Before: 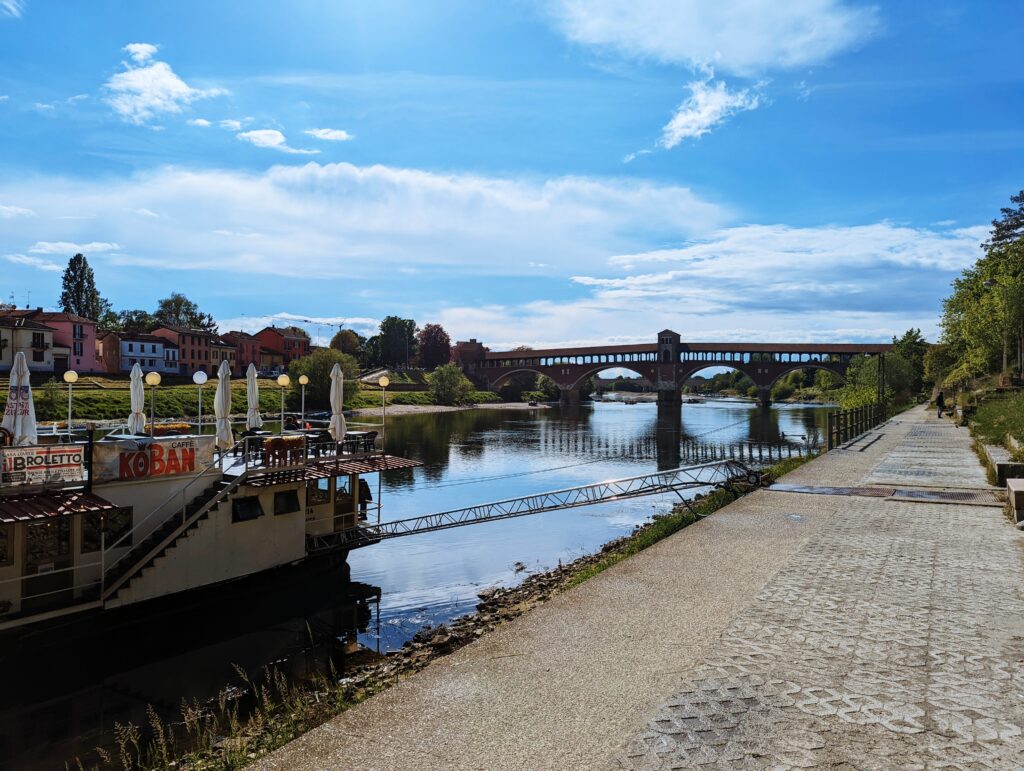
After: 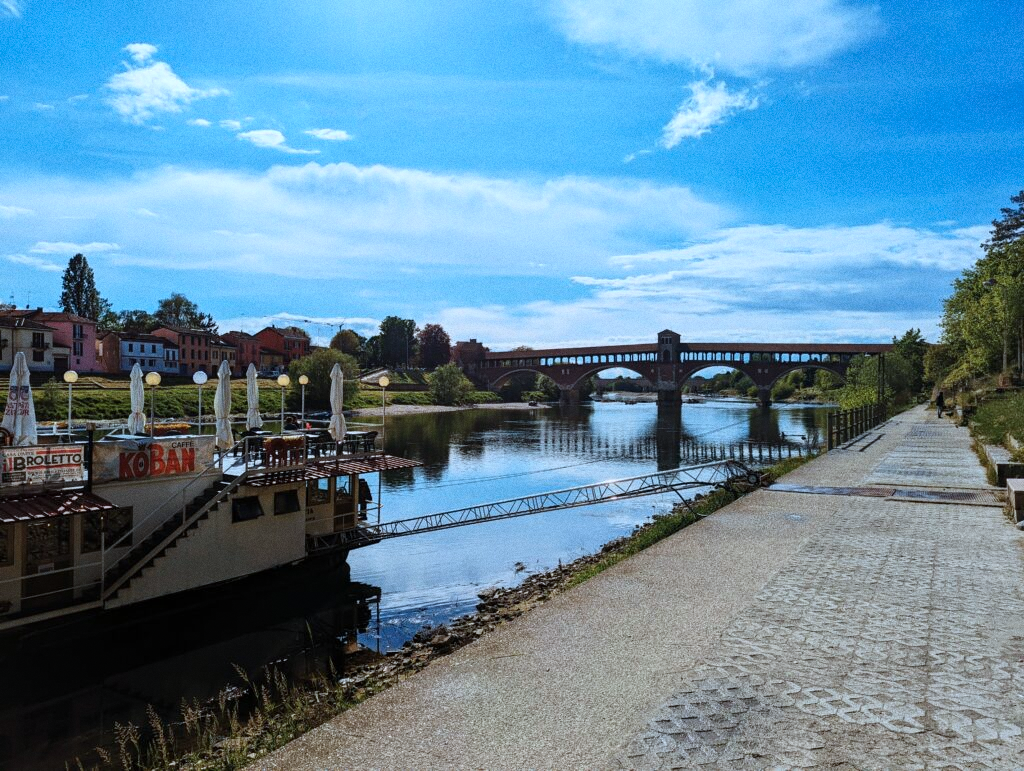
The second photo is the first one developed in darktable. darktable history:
grain: coarseness 0.09 ISO
color correction: highlights a* -4.18, highlights b* -10.81
